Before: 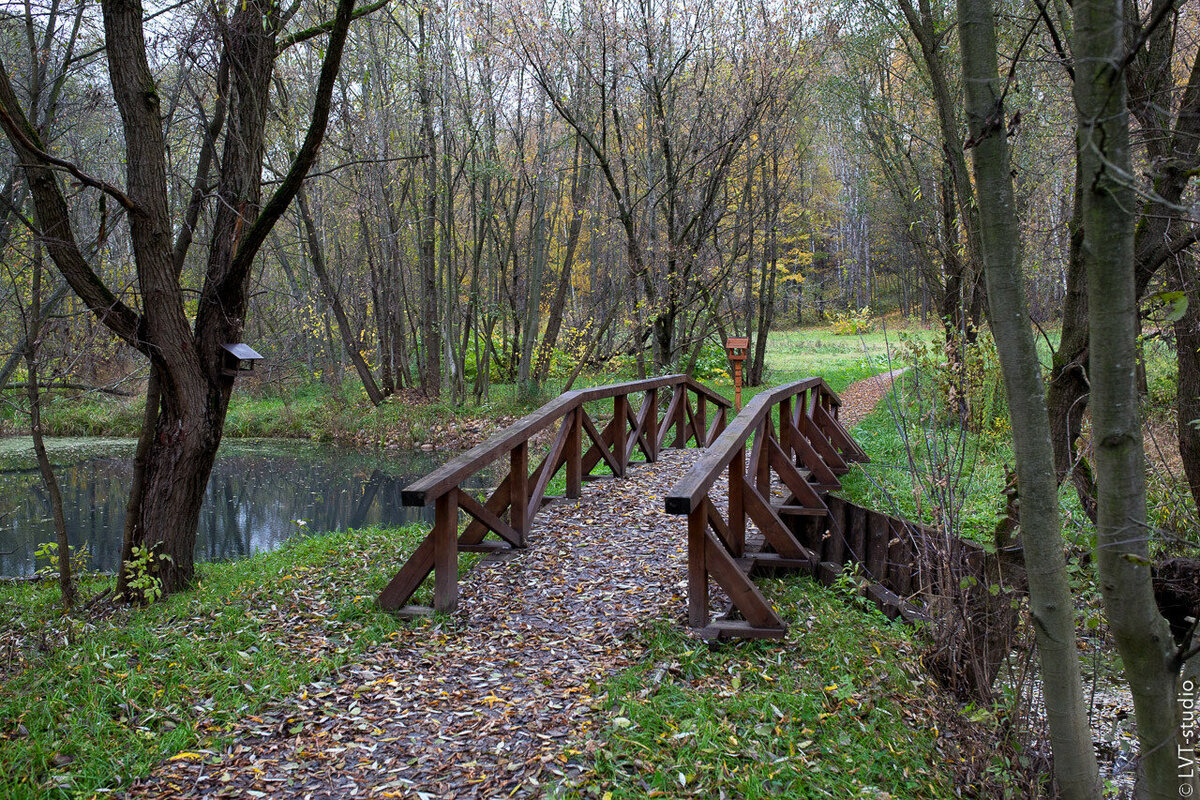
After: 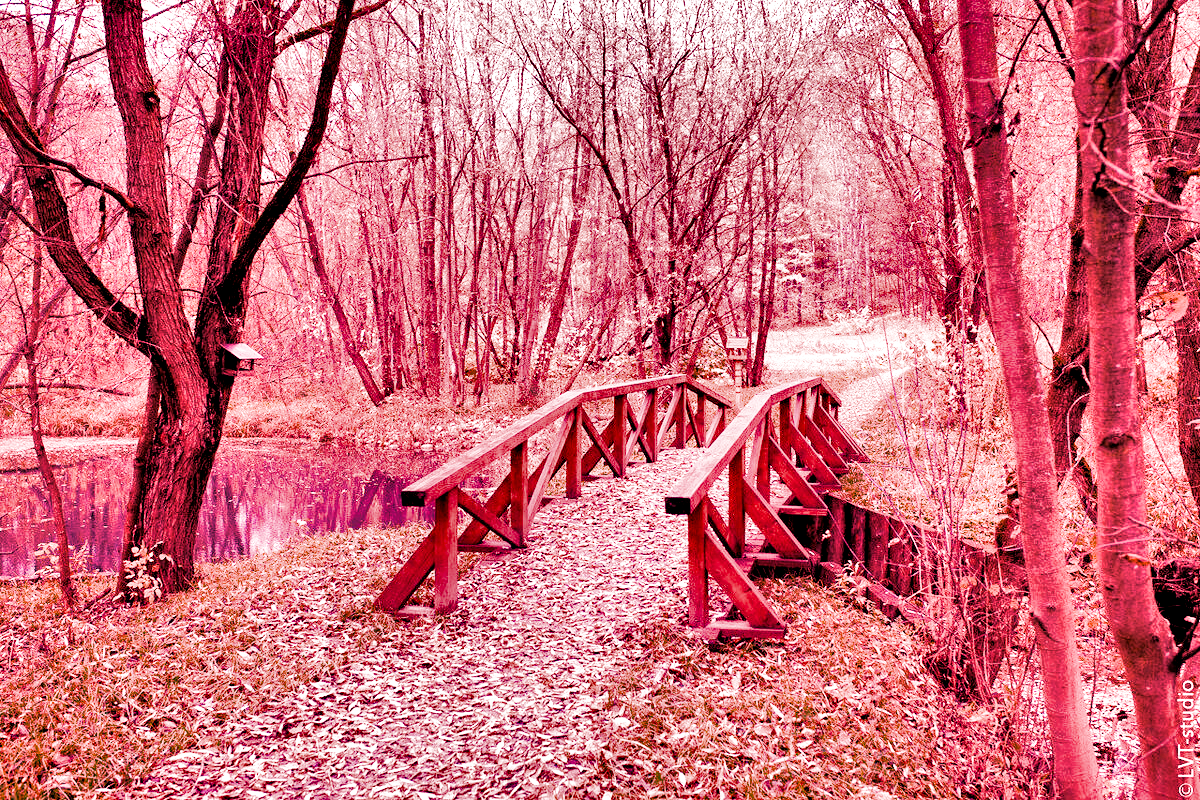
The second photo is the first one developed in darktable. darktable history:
local contrast: highlights 100%, shadows 100%, detail 120%, midtone range 0.2
shadows and highlights: radius 108.52, shadows 40.68, highlights -72.88, low approximation 0.01, soften with gaussian
filmic rgb: black relative exposure -5 EV, white relative exposure 3.5 EV, hardness 3.19, contrast 1.3, highlights saturation mix -50%
white balance: red 4.26, blue 1.802
